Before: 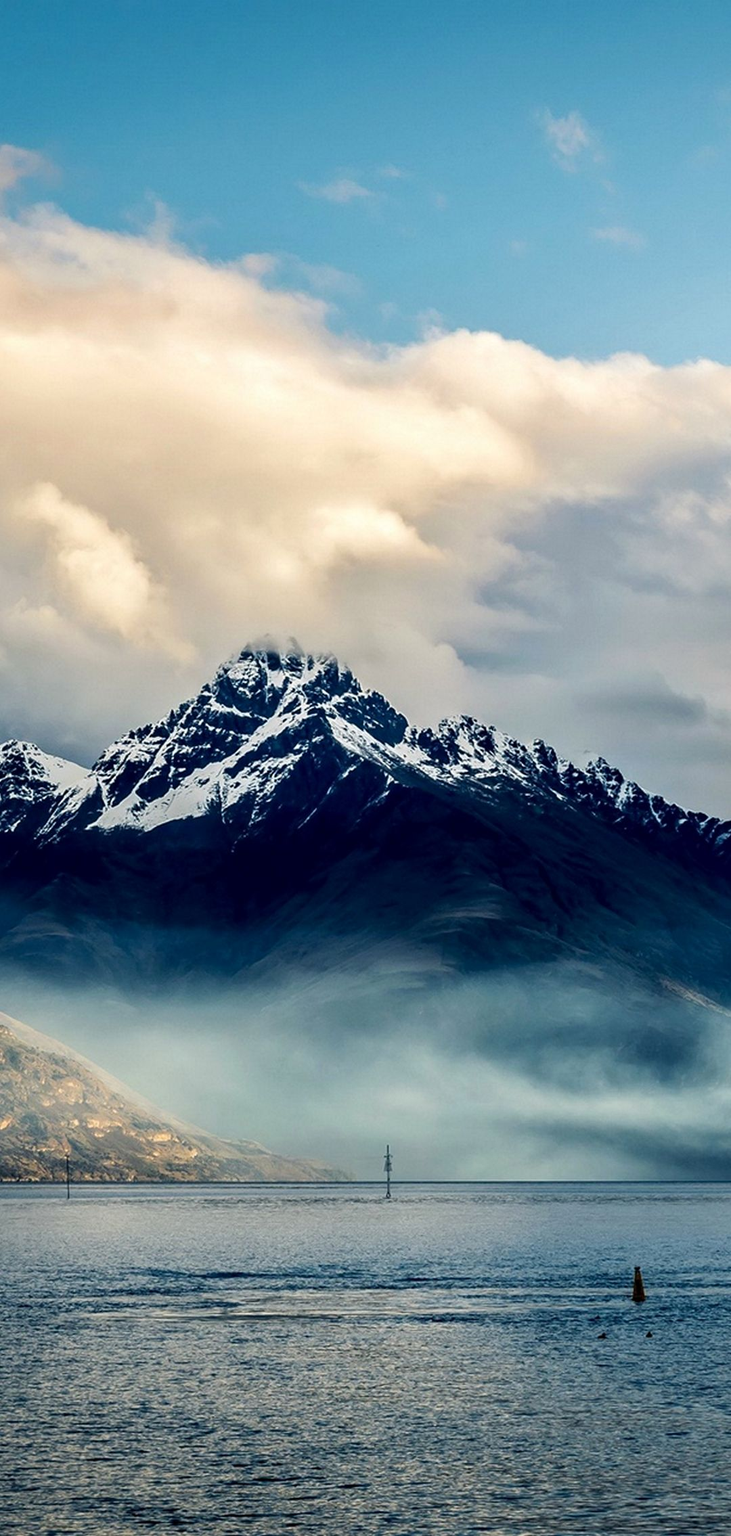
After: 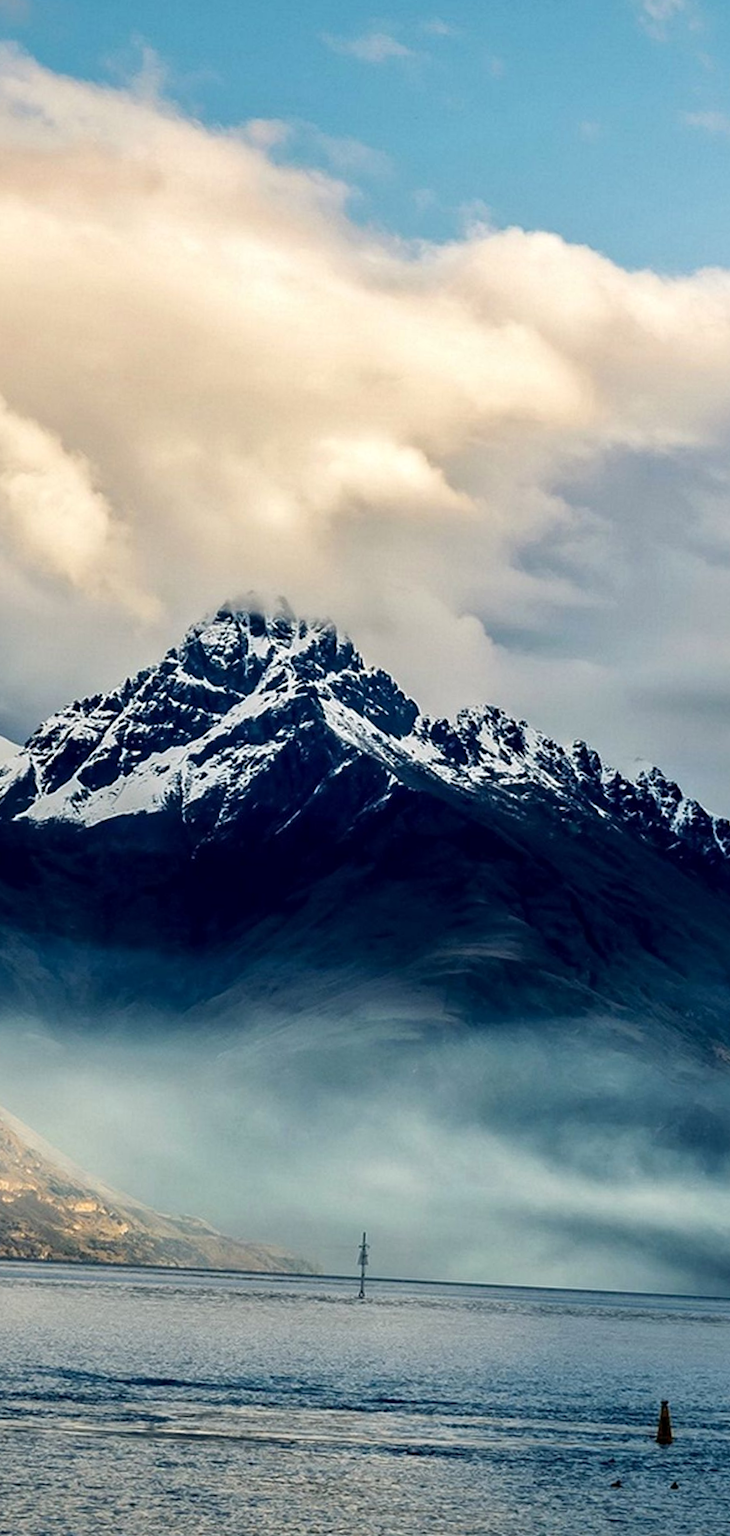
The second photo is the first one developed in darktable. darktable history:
local contrast: mode bilateral grid, contrast 10, coarseness 25, detail 115%, midtone range 0.2
crop and rotate: angle -3.27°, left 5.211%, top 5.211%, right 4.607%, bottom 4.607%
